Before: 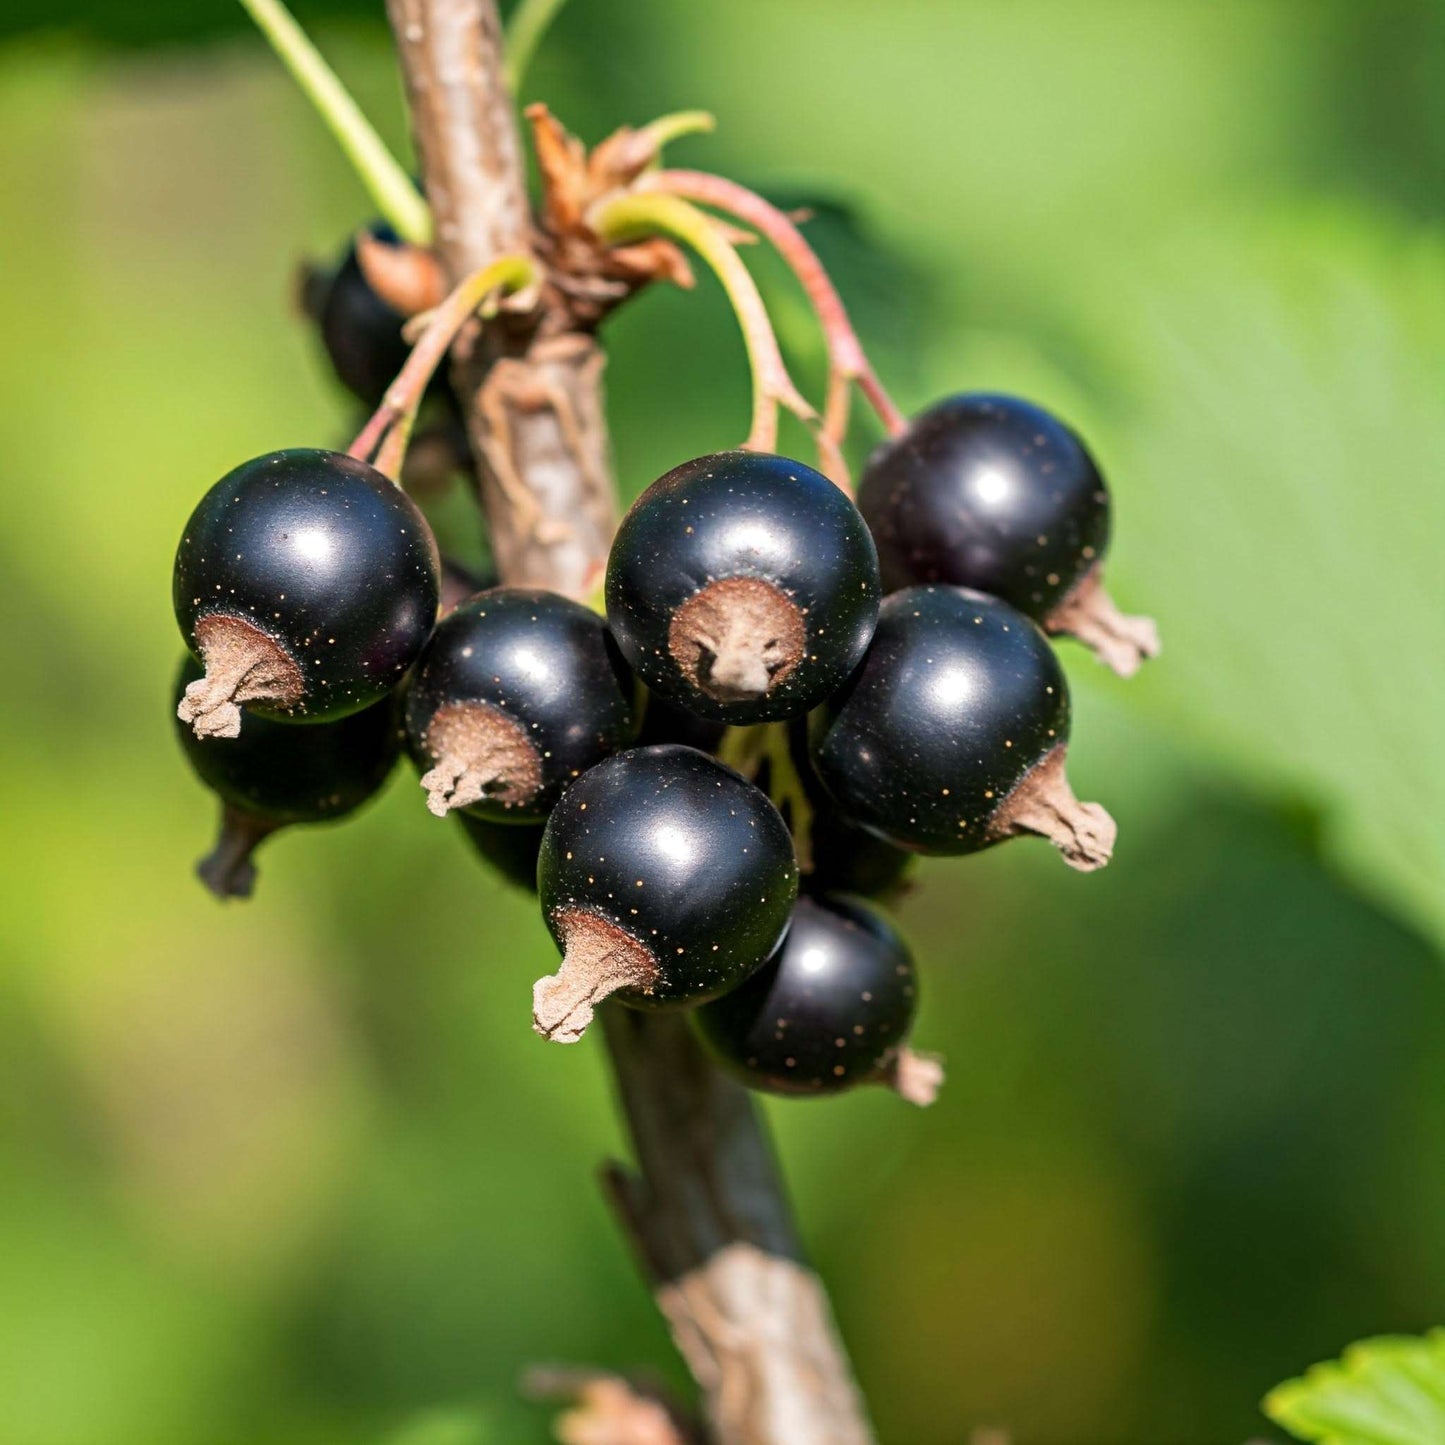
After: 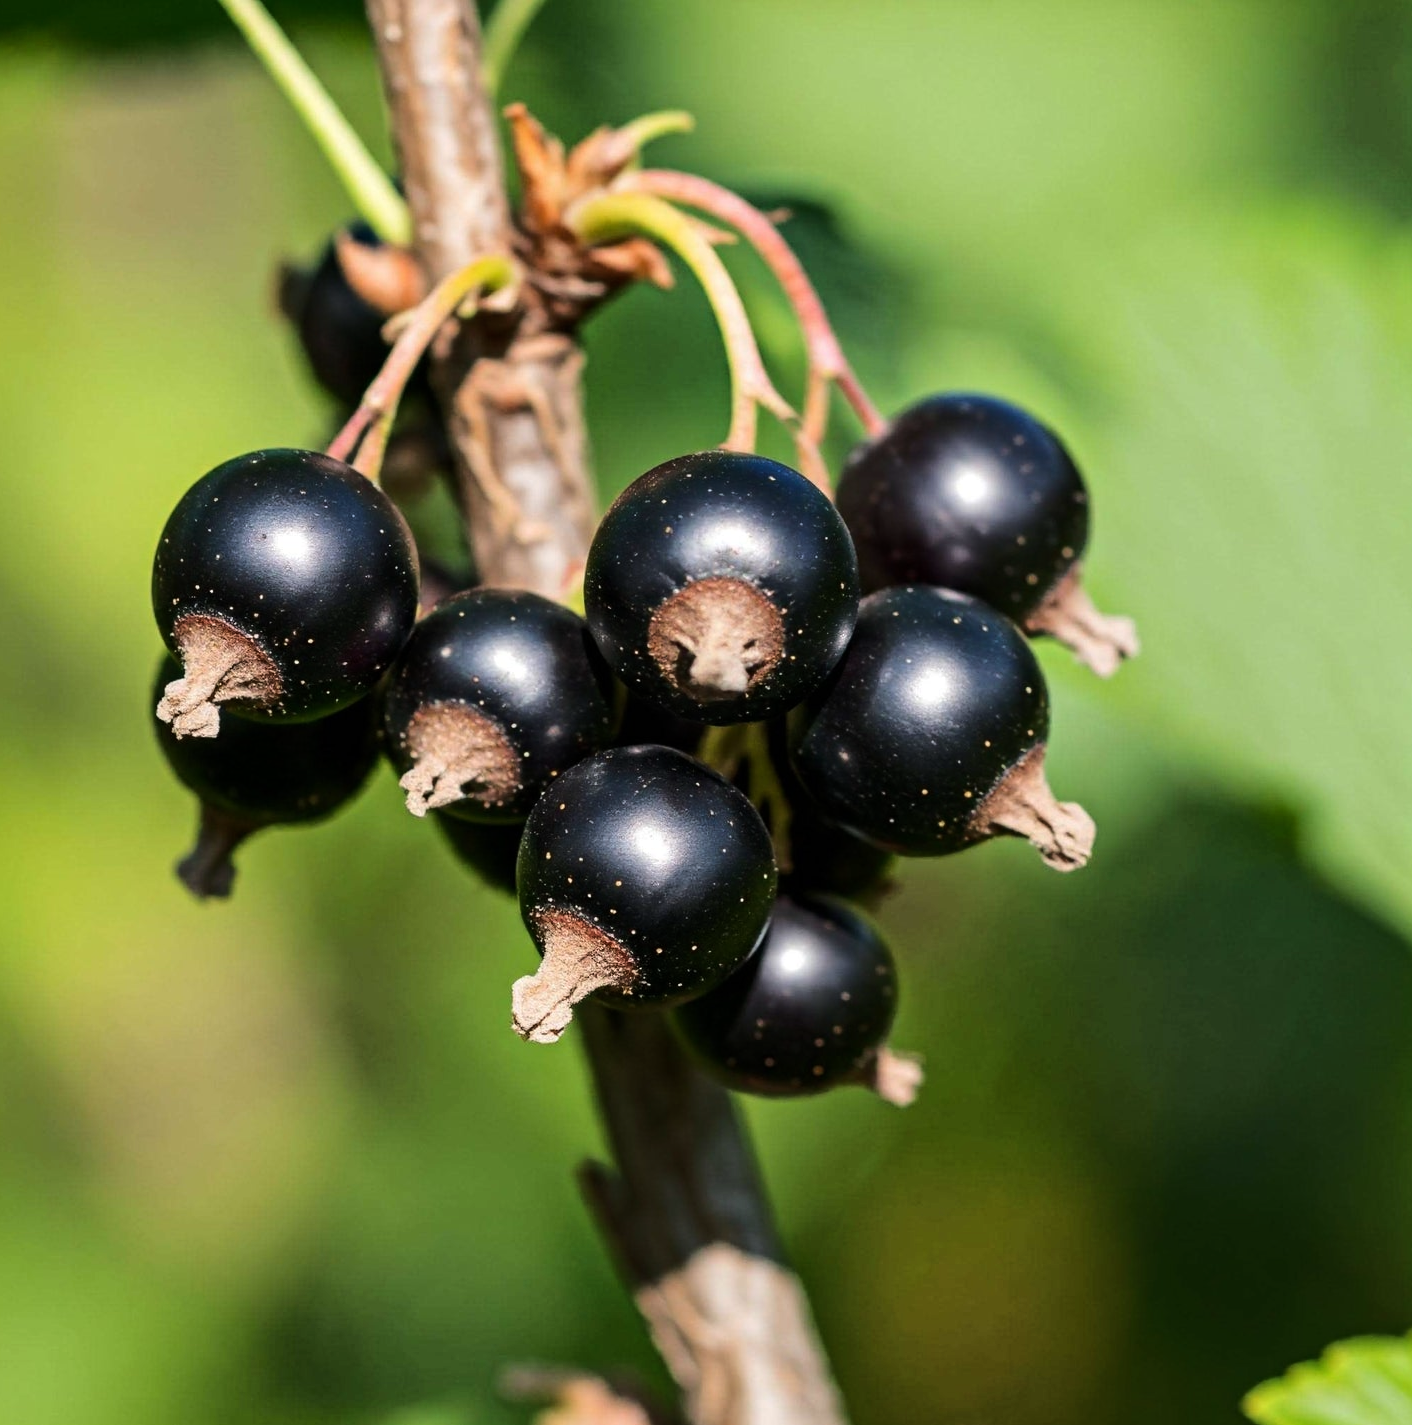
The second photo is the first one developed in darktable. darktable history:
base curve: curves: ch0 [(0, 0) (0.073, 0.04) (0.157, 0.139) (0.492, 0.492) (0.758, 0.758) (1, 1)]
crop and rotate: left 1.501%, right 0.739%, bottom 1.359%
